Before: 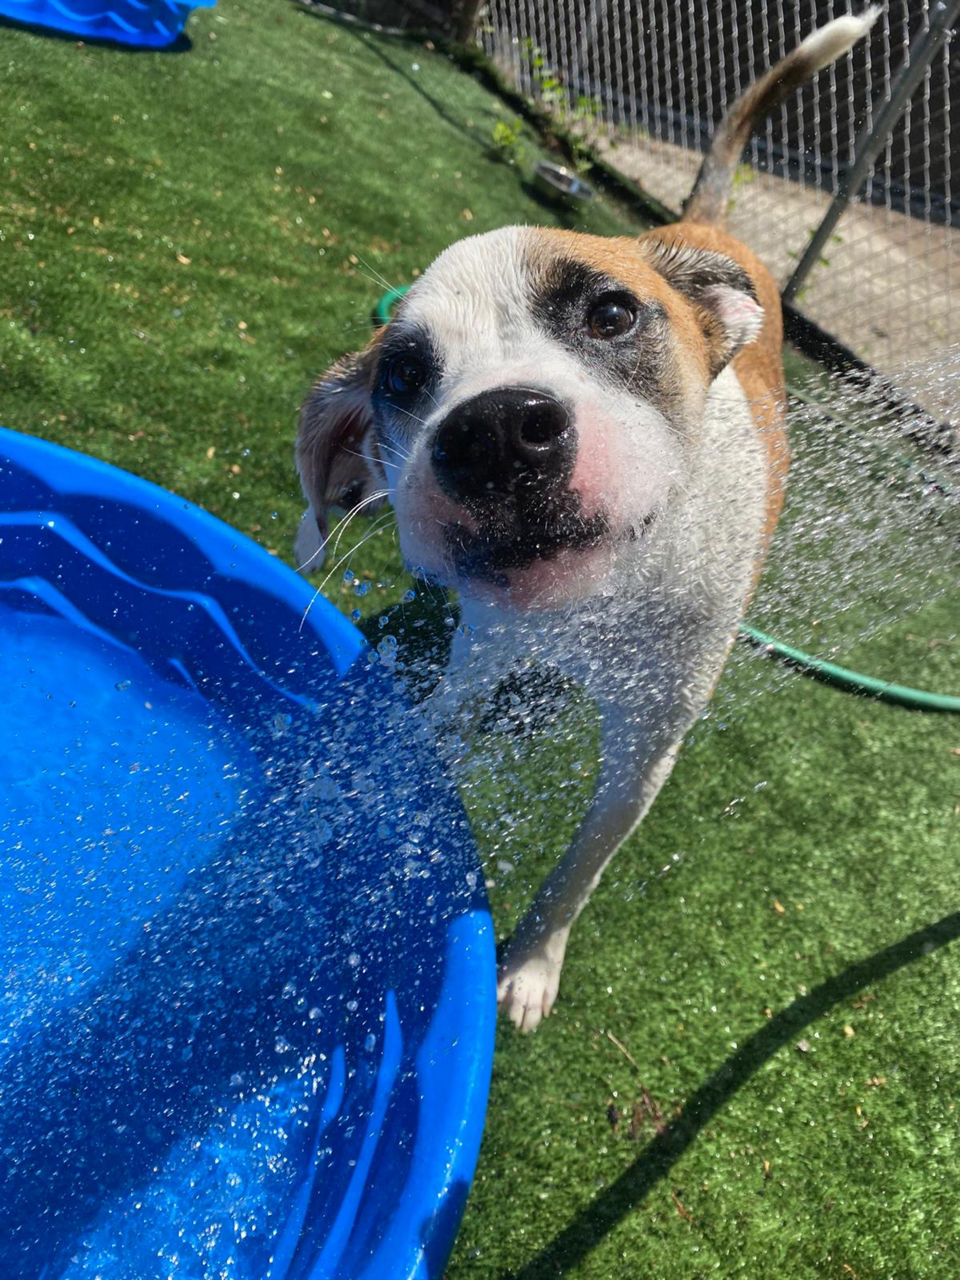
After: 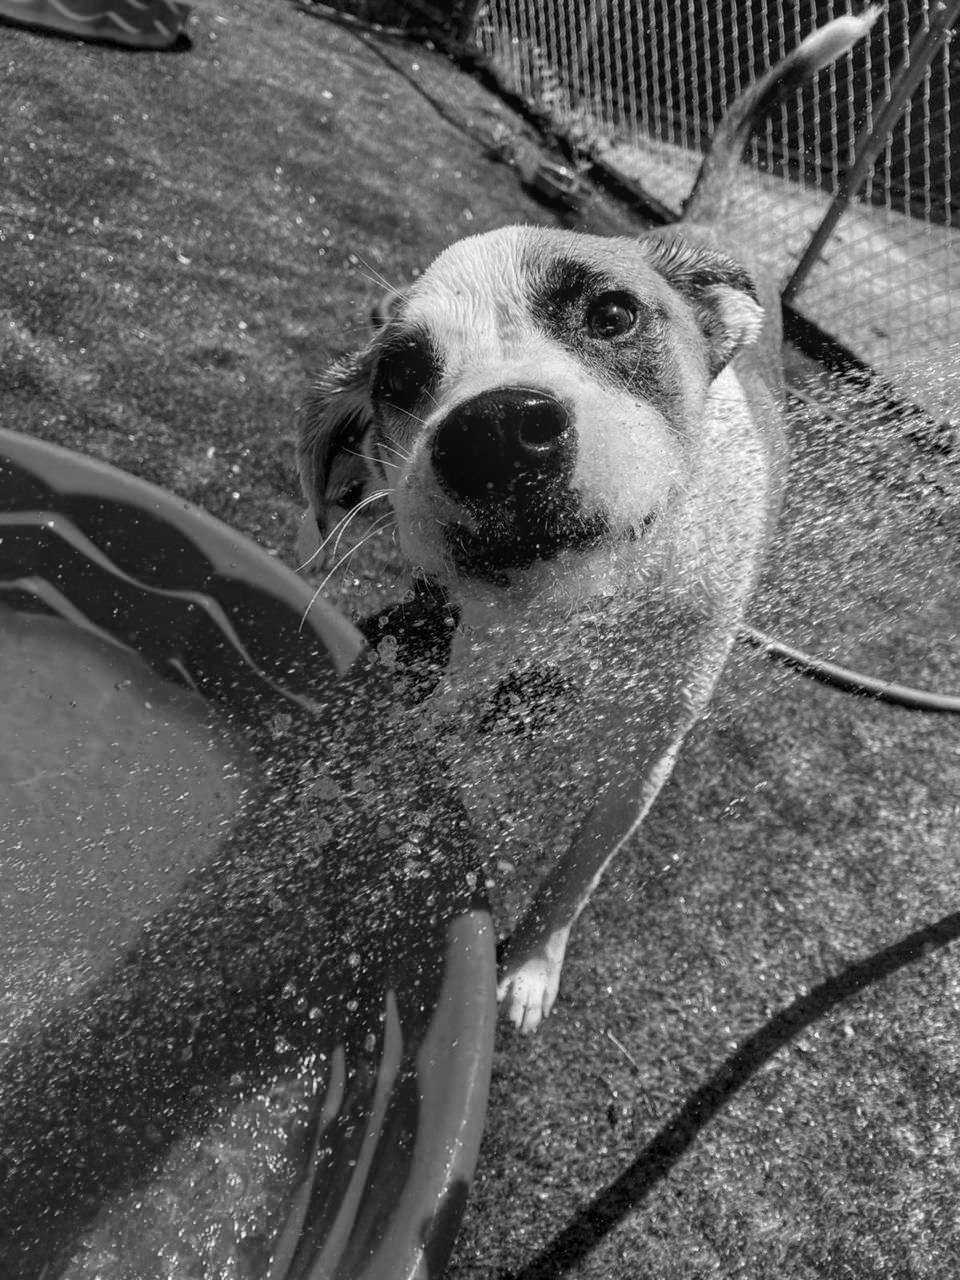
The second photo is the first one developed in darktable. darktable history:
monochrome: a -4.13, b 5.16, size 1
color balance: lift [1, 1.015, 0.987, 0.985], gamma [1, 0.959, 1.042, 0.958], gain [0.927, 0.938, 1.072, 0.928], contrast 1.5%
local contrast: on, module defaults
